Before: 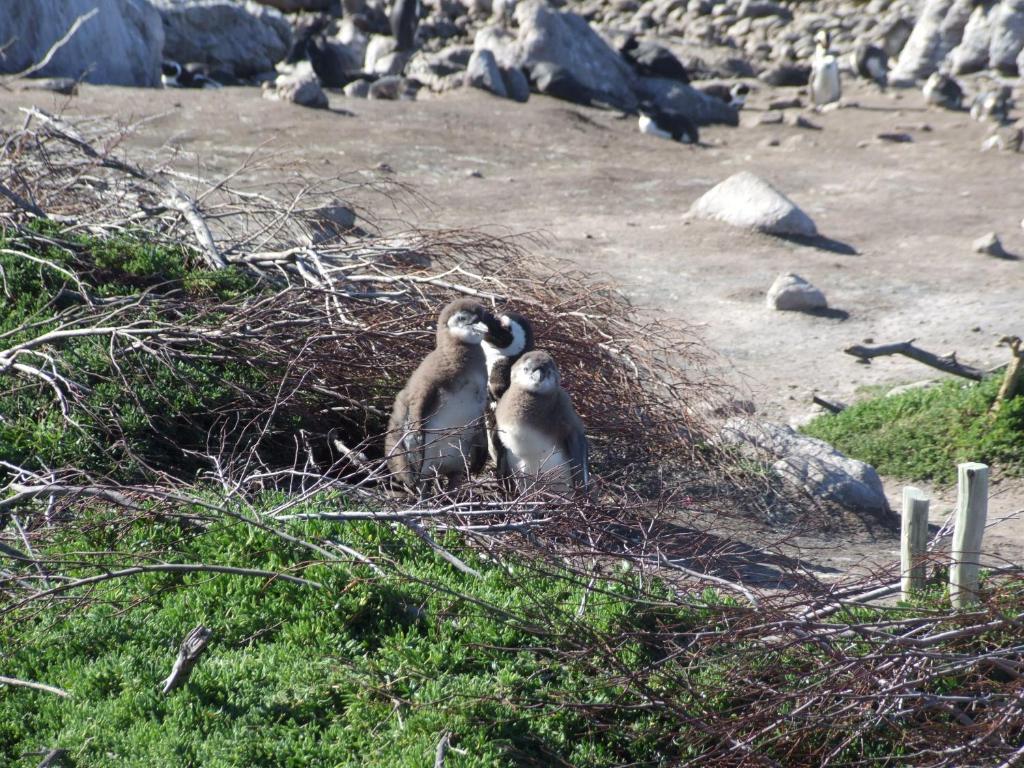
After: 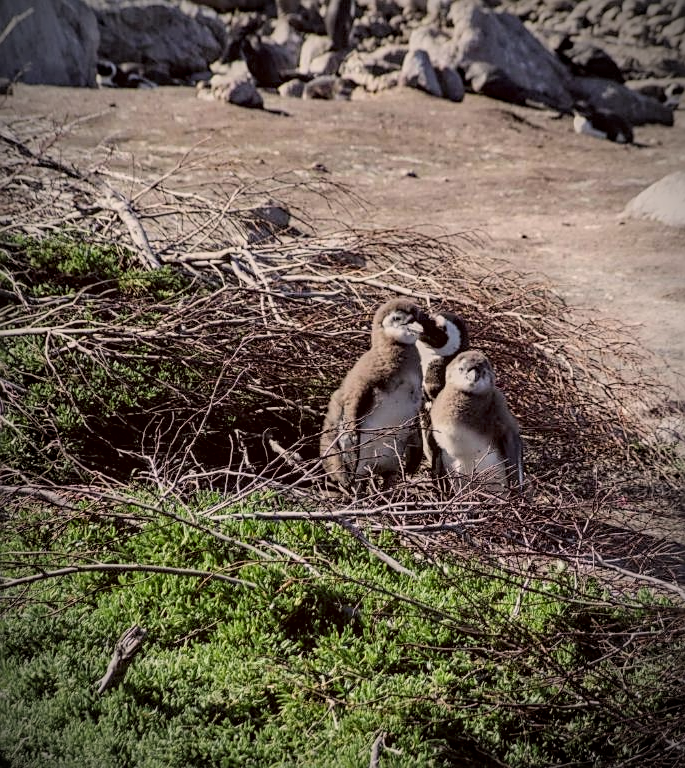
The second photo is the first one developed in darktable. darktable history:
vignetting: fall-off start 81.54%, fall-off radius 61.56%, brightness -0.812, automatic ratio true, width/height ratio 1.42, unbound false
color correction: highlights a* 6.62, highlights b* 8.02, shadows a* 5.64, shadows b* 7.36, saturation 0.934
filmic rgb: black relative exposure -7.65 EV, white relative exposure 4.56 EV, hardness 3.61, color science v6 (2022)
haze removal: compatibility mode true, adaptive false
local contrast: on, module defaults
sharpen: on, module defaults
crop and rotate: left 6.389%, right 26.621%
